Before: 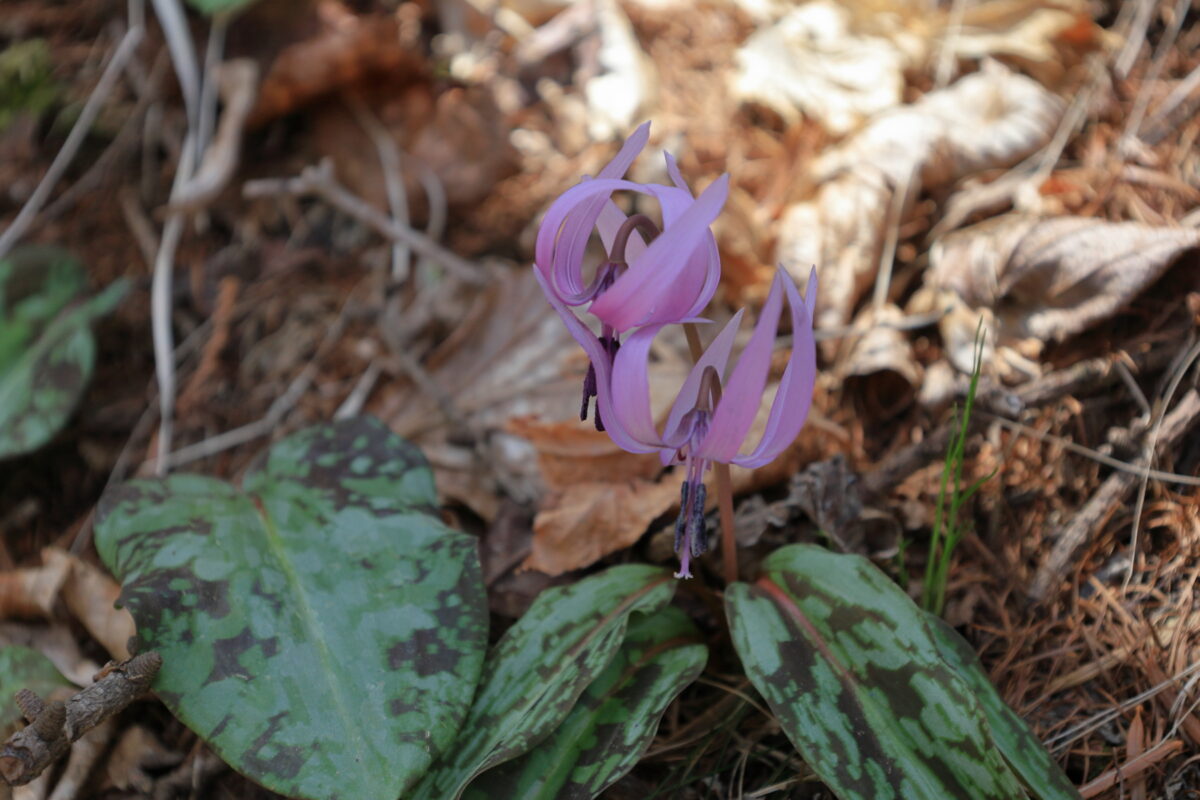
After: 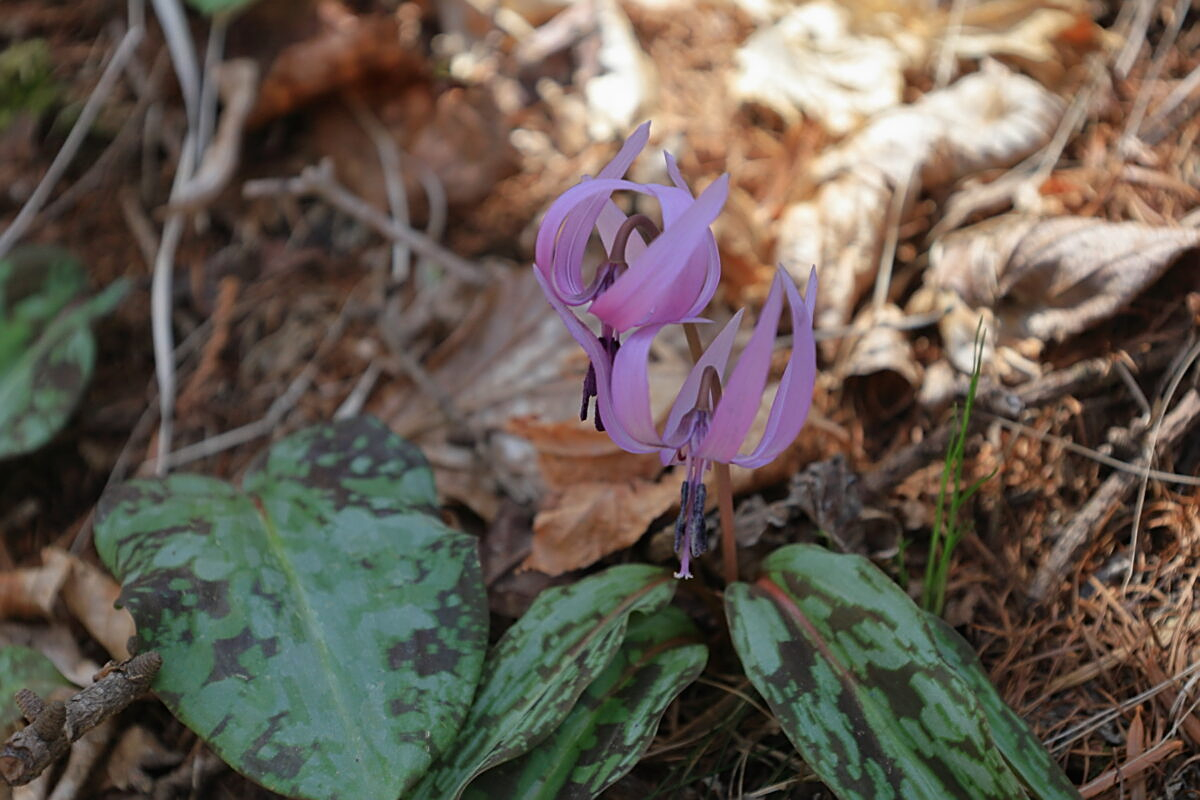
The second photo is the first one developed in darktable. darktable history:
sharpen: on, module defaults
contrast brightness saturation: contrast -0.02, brightness -0.01, saturation 0.03
